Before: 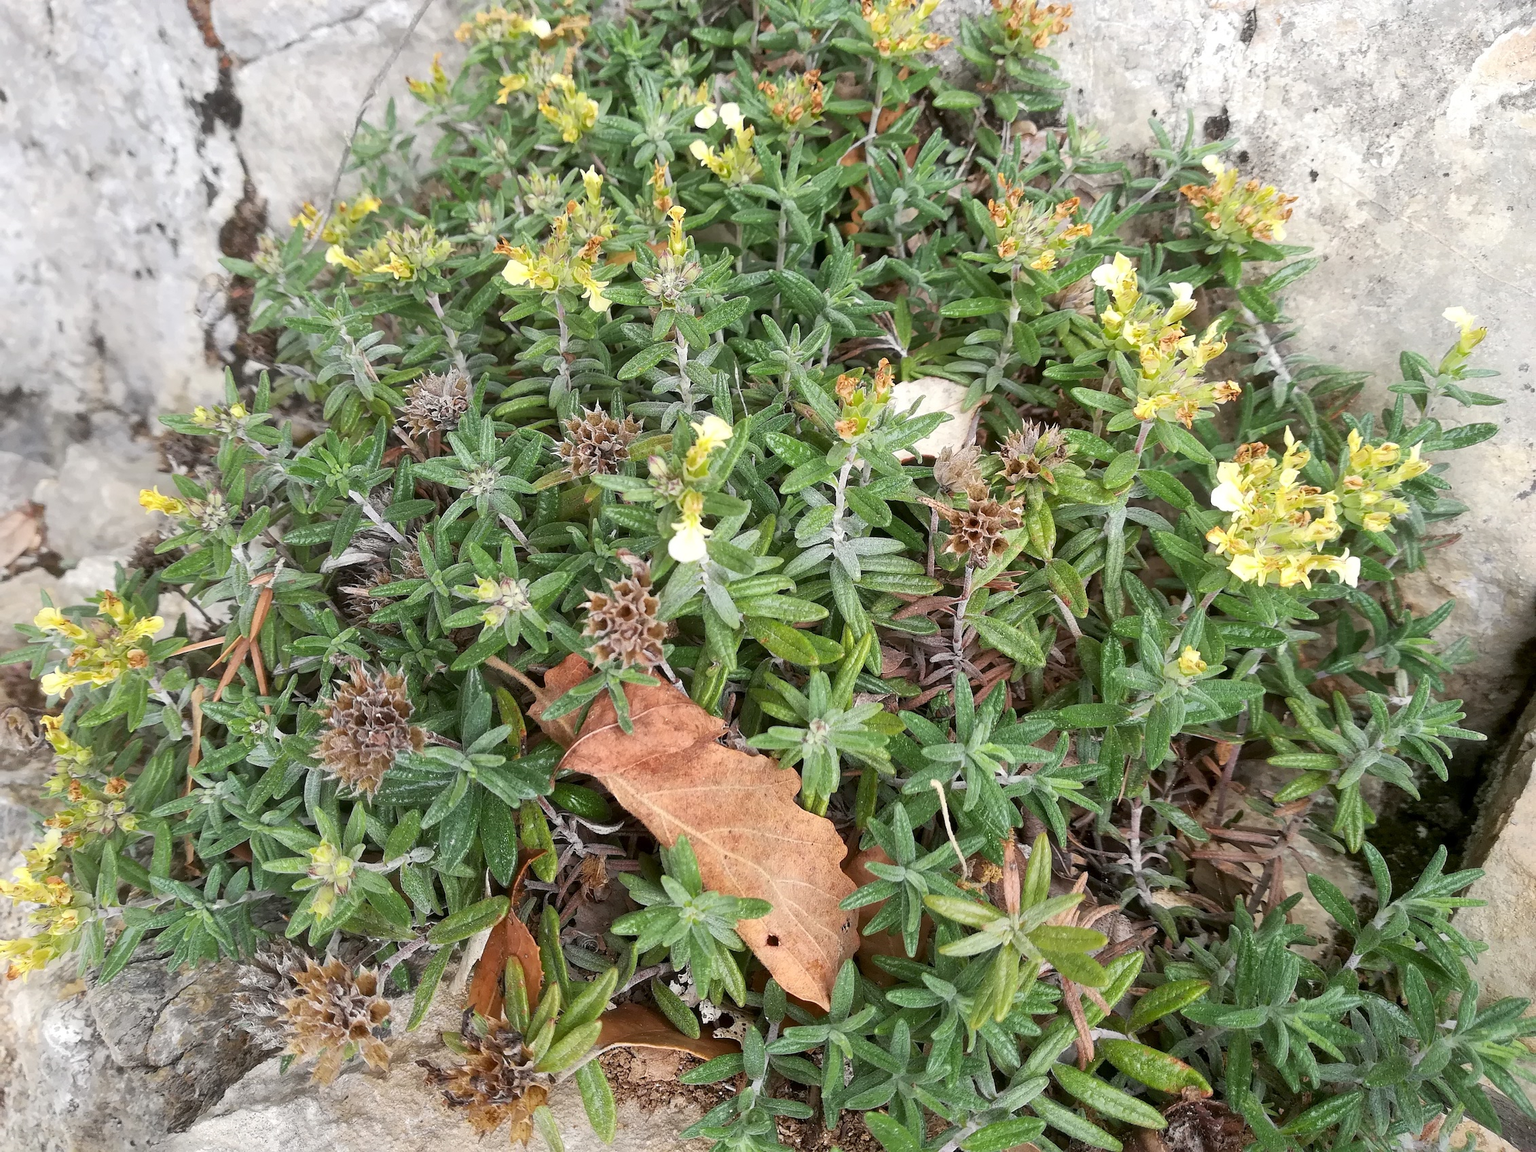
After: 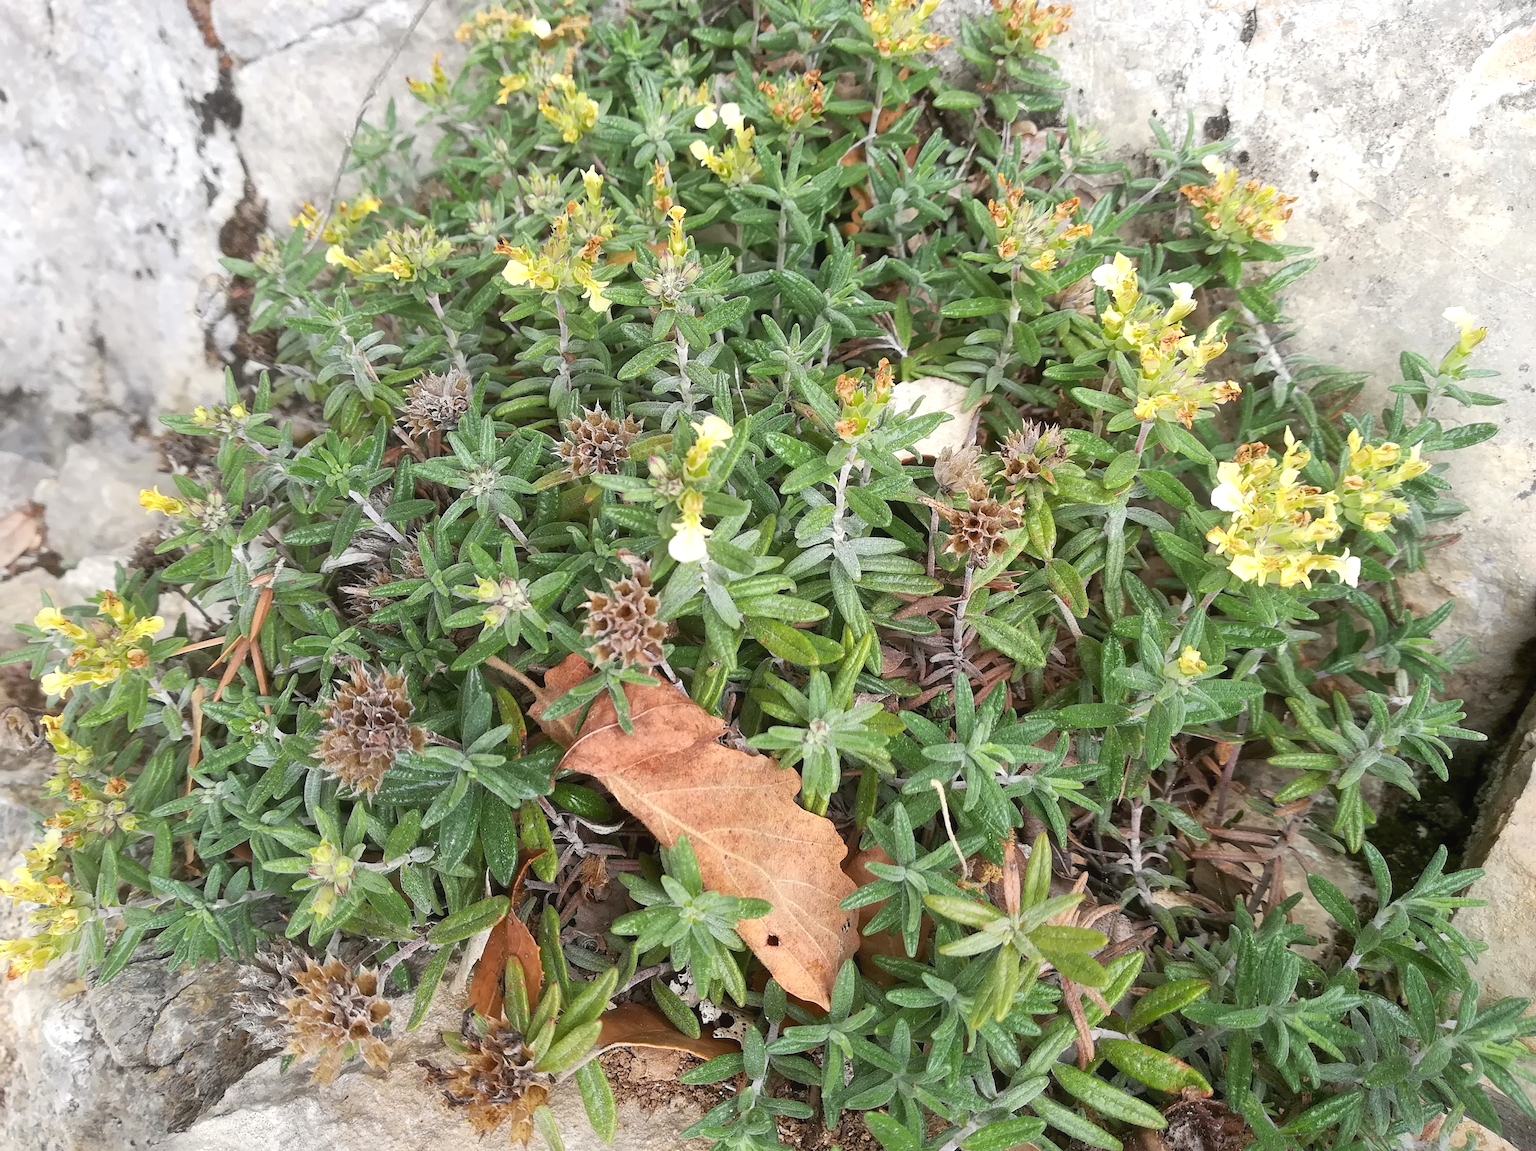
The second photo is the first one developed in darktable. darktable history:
contrast equalizer: octaves 7, y [[0.6 ×6], [0.55 ×6], [0 ×6], [0 ×6], [0 ×6]], mix -0.2
exposure: exposure 0.2 EV, compensate highlight preservation false
